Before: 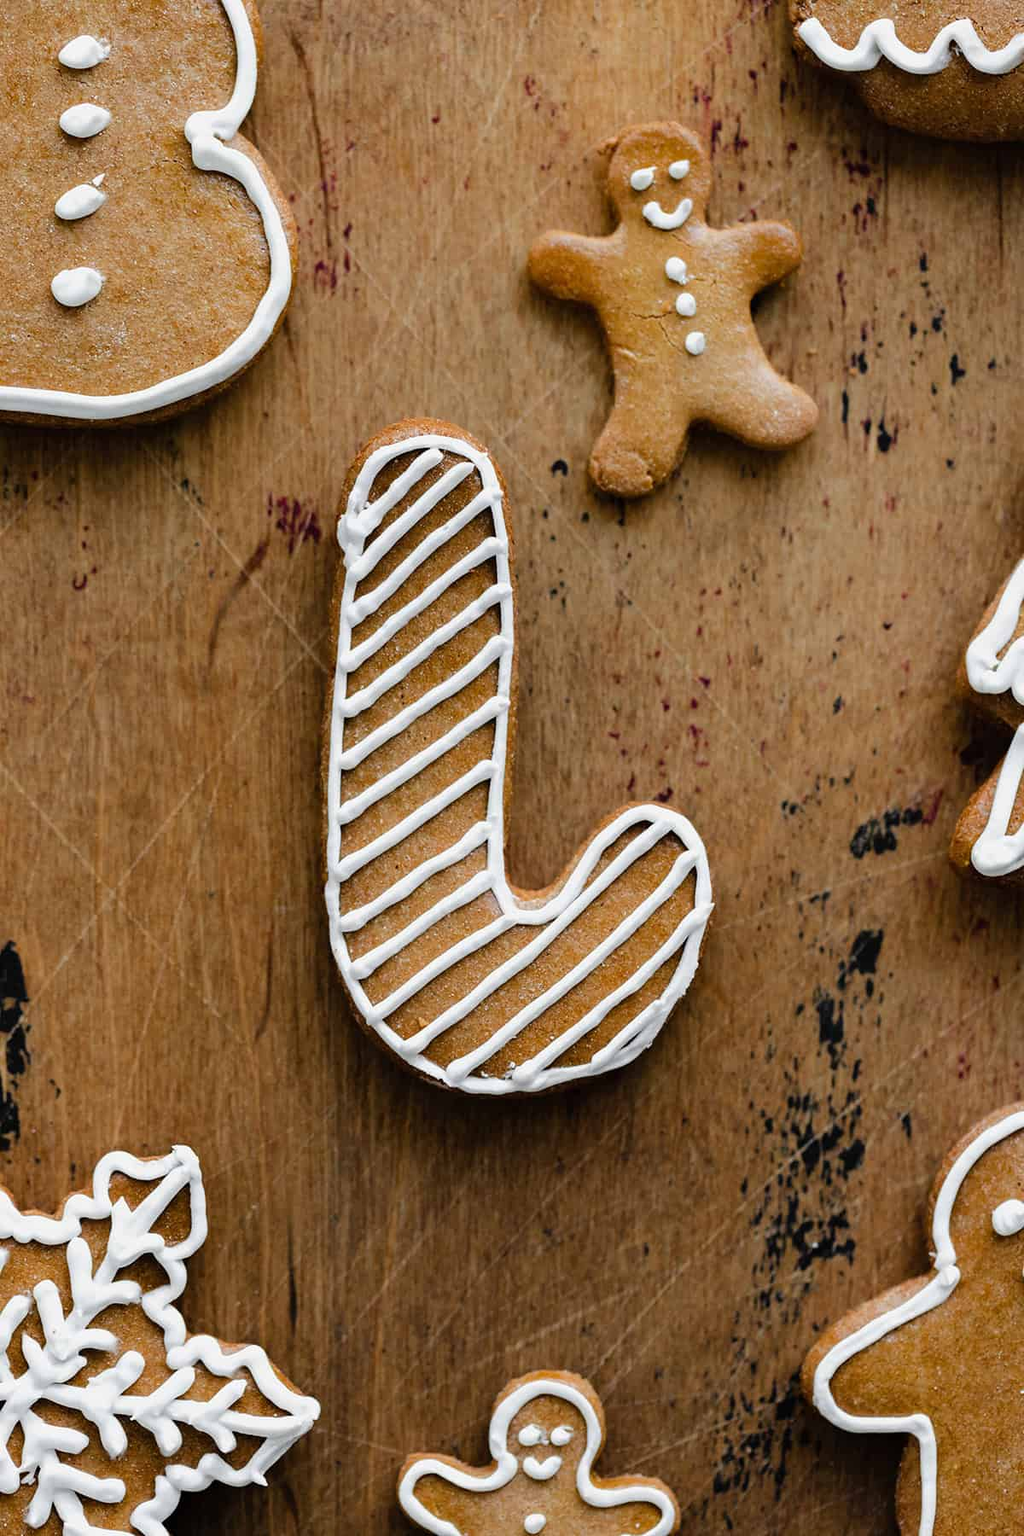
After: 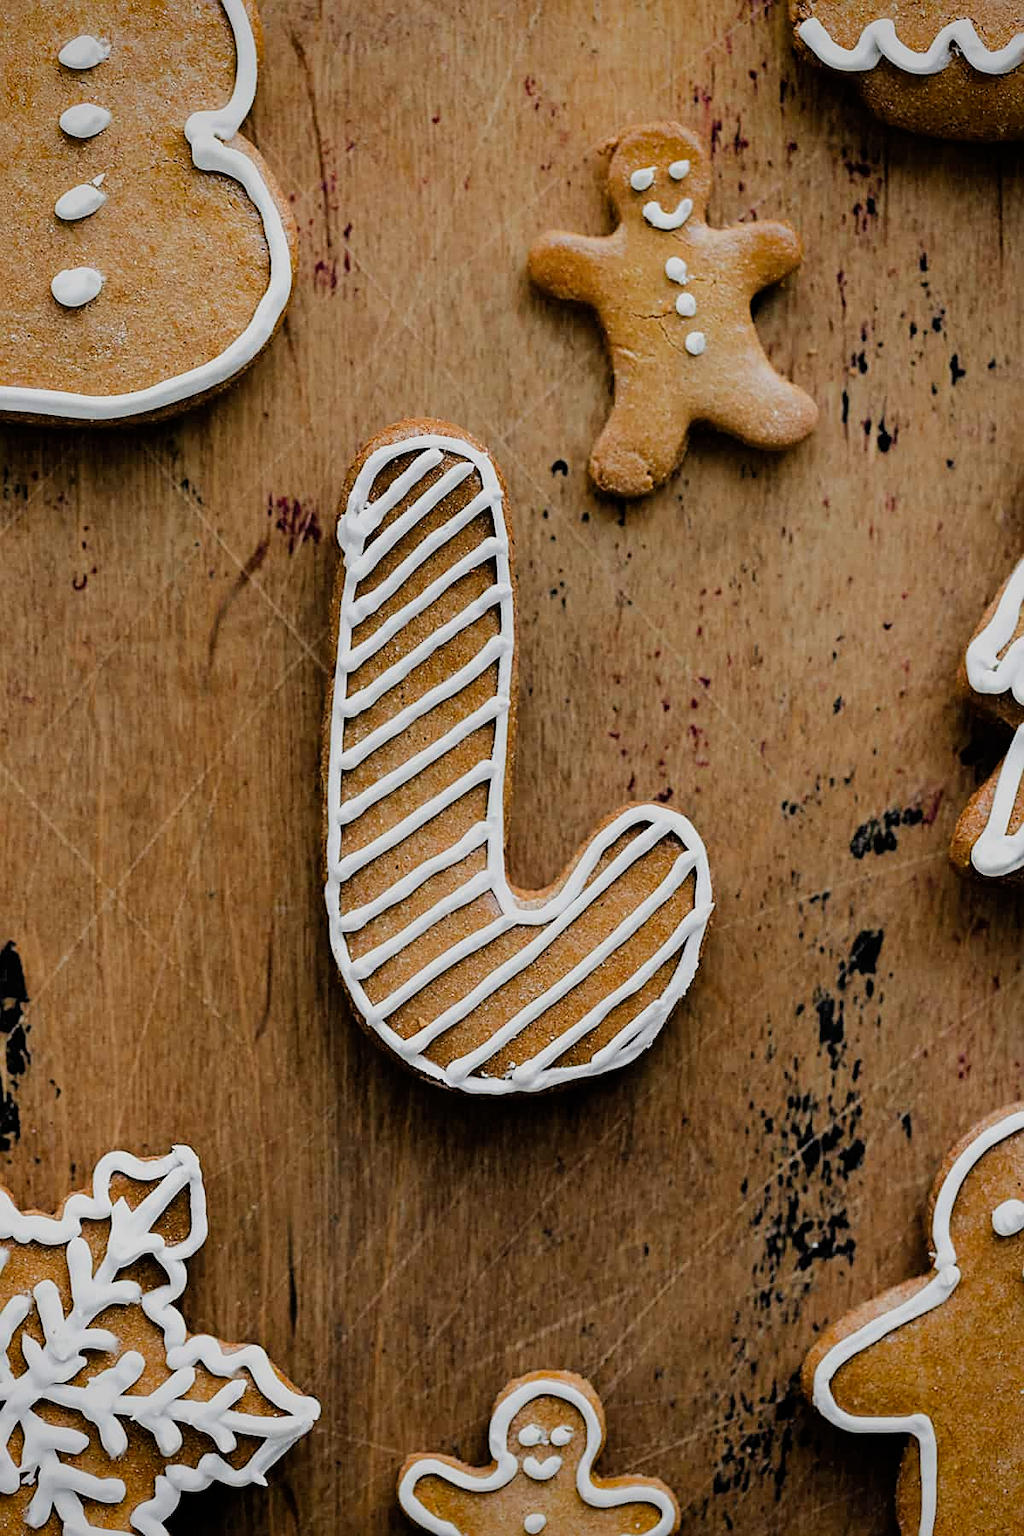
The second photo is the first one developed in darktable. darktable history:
sharpen: on, module defaults
filmic rgb: black relative exposure -7.99 EV, white relative exposure 4.05 EV, hardness 4.16
vignetting: fall-off start 89.03%, fall-off radius 44.16%, brightness -0.248, saturation 0.137, width/height ratio 1.167
